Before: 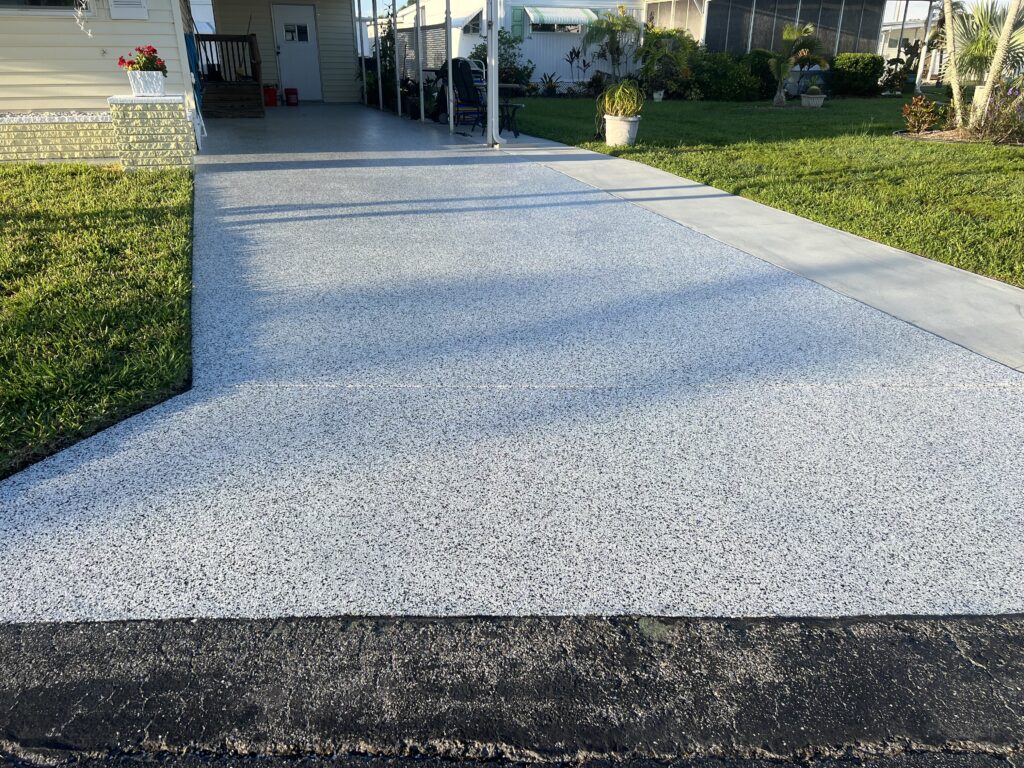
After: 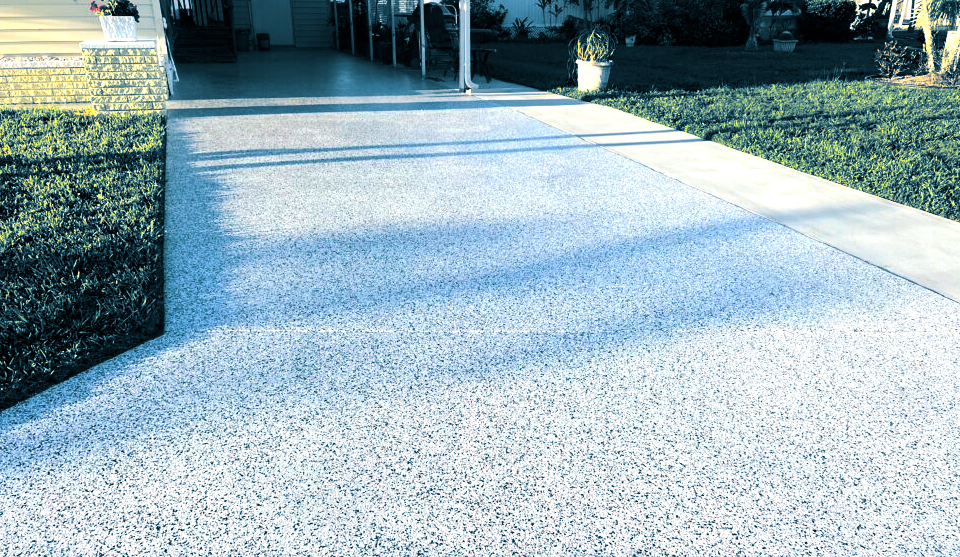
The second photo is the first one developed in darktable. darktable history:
exposure: exposure 0.6 EV, compensate highlight preservation false
contrast brightness saturation: contrast 0.19, brightness -0.11, saturation 0.21
split-toning: shadows › hue 212.4°, balance -70
crop: left 2.737%, top 7.287%, right 3.421%, bottom 20.179%
